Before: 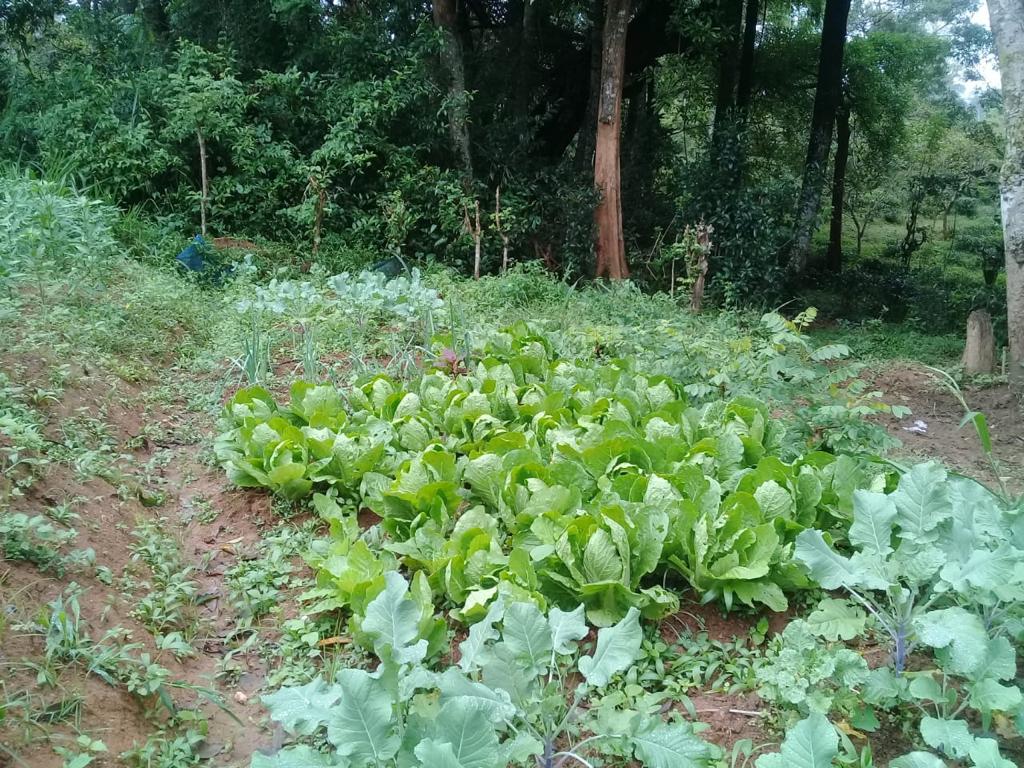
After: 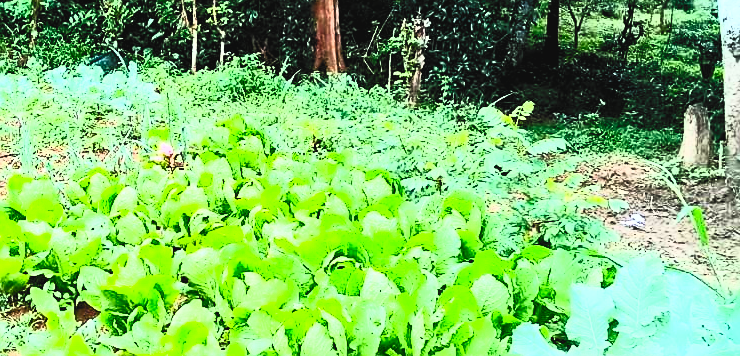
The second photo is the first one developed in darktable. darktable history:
sharpen: on, module defaults
filmic rgb: black relative exposure -4.99 EV, white relative exposure 4 EV, threshold 3.05 EV, hardness 2.9, contrast 1.394, enable highlight reconstruction true
crop and rotate: left 27.694%, top 26.855%, bottom 26.736%
contrast brightness saturation: contrast 0.989, brightness 0.994, saturation 0.993
